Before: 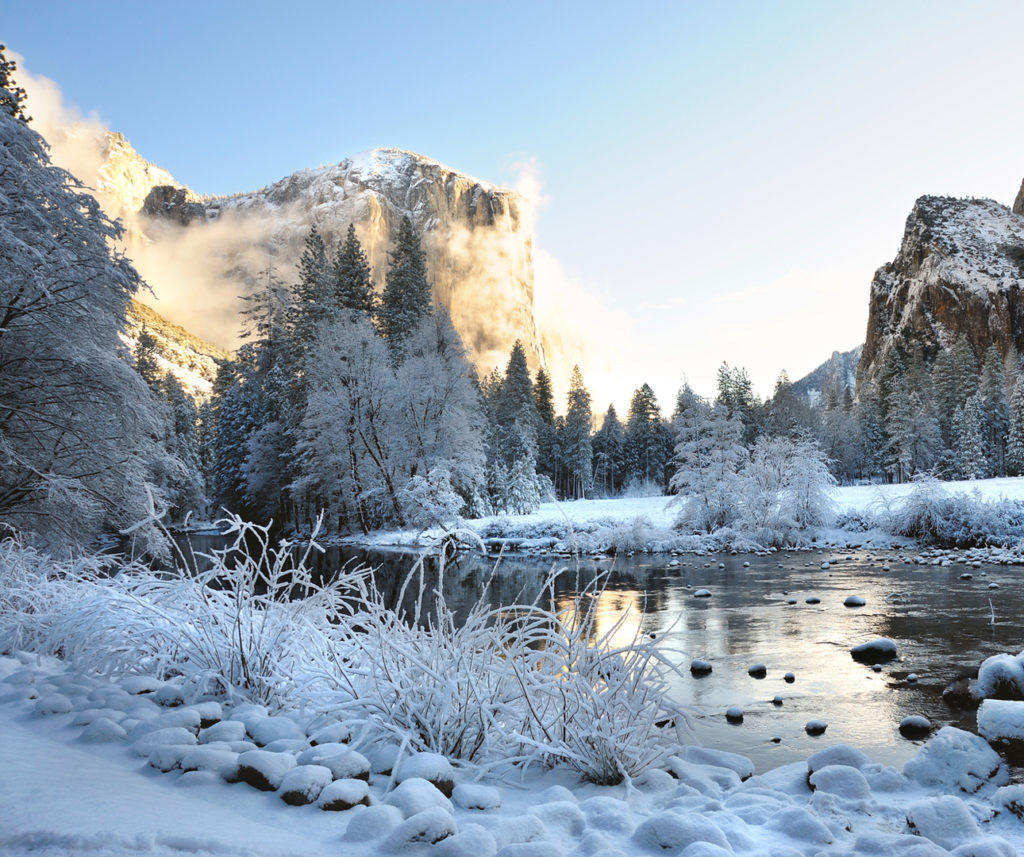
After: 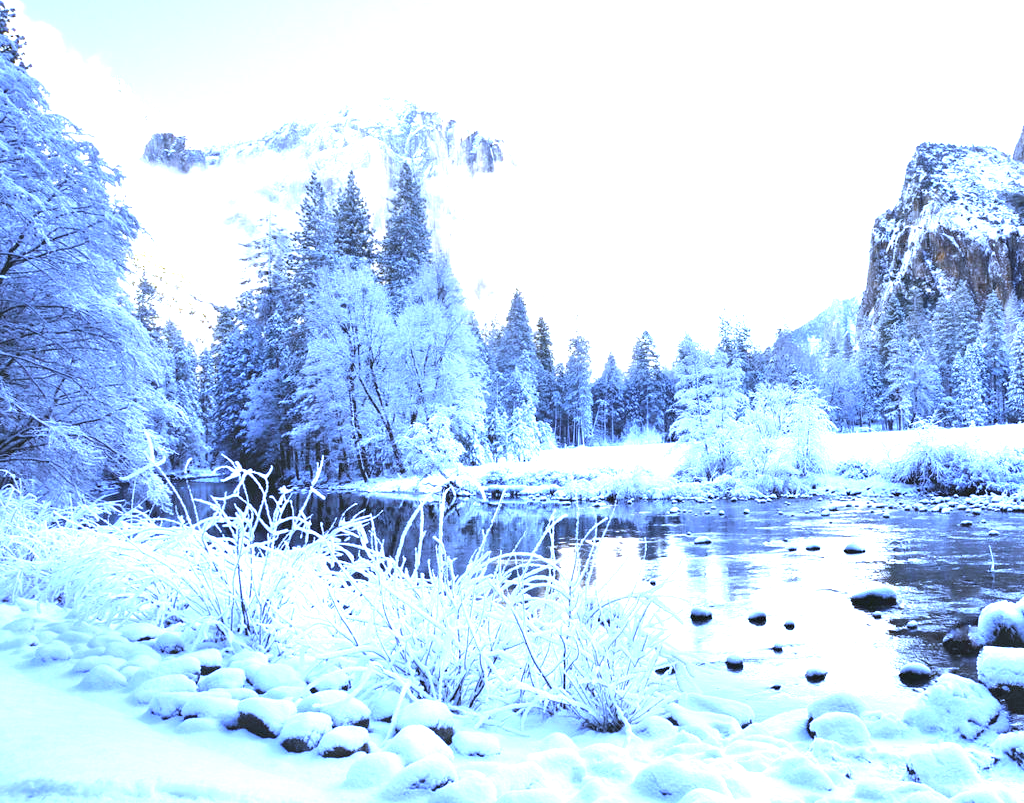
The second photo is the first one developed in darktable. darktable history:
white balance: red 0.766, blue 1.537
crop and rotate: top 6.25%
exposure: black level correction 0.001, exposure 1.84 EV, compensate highlight preservation false
contrast brightness saturation: saturation -0.1
